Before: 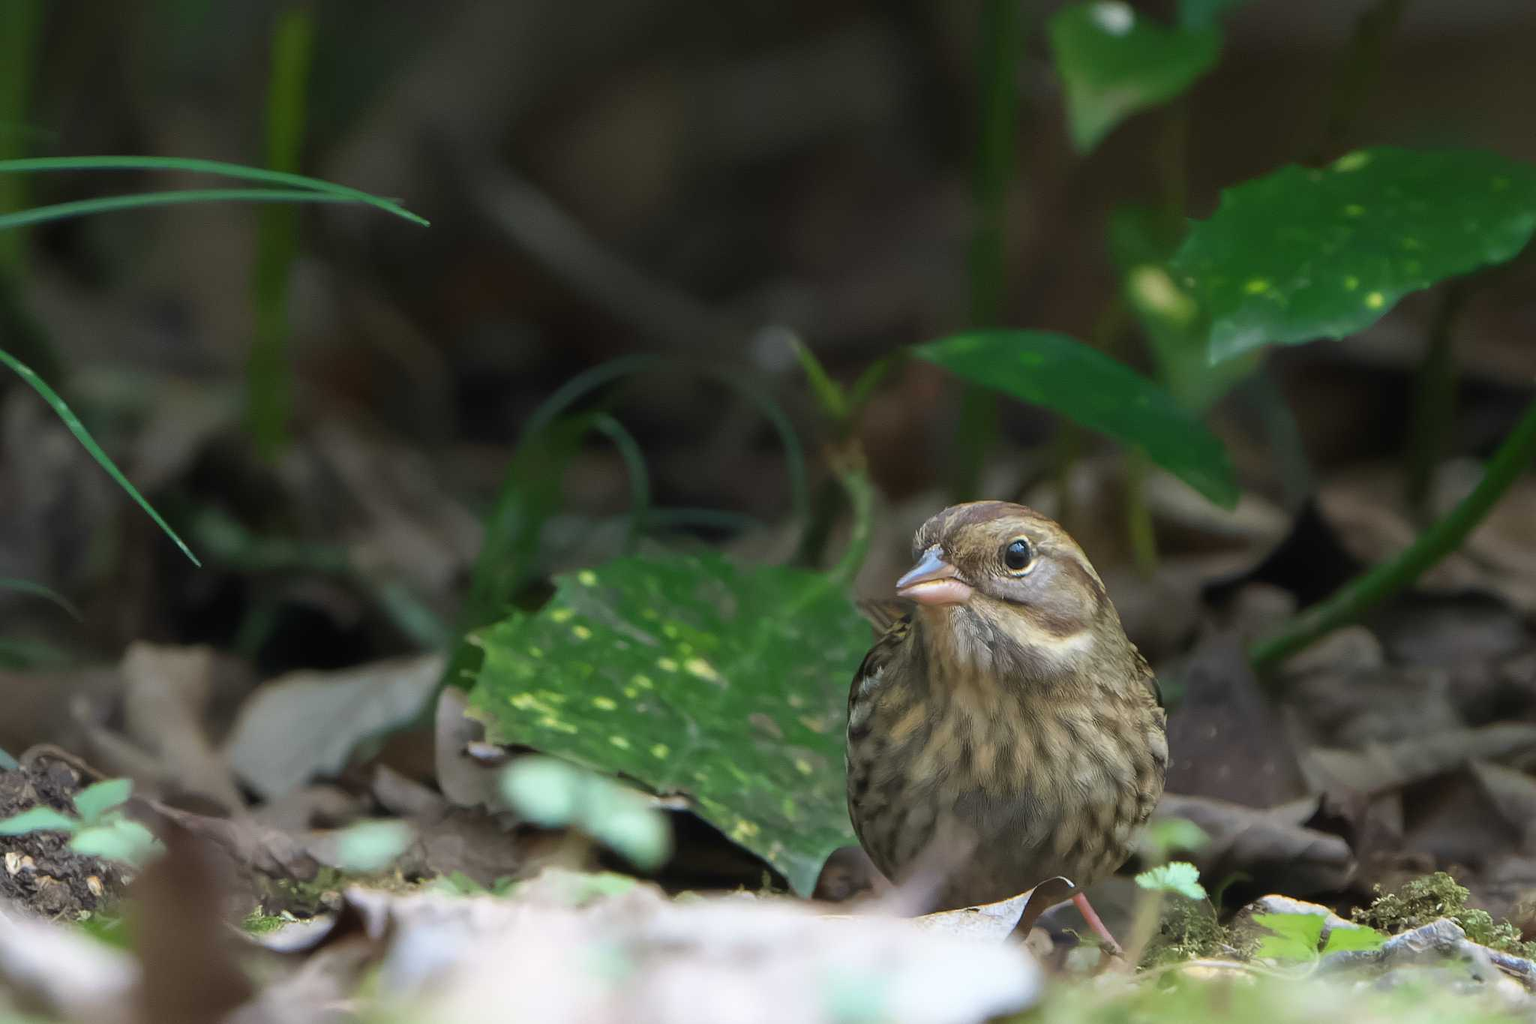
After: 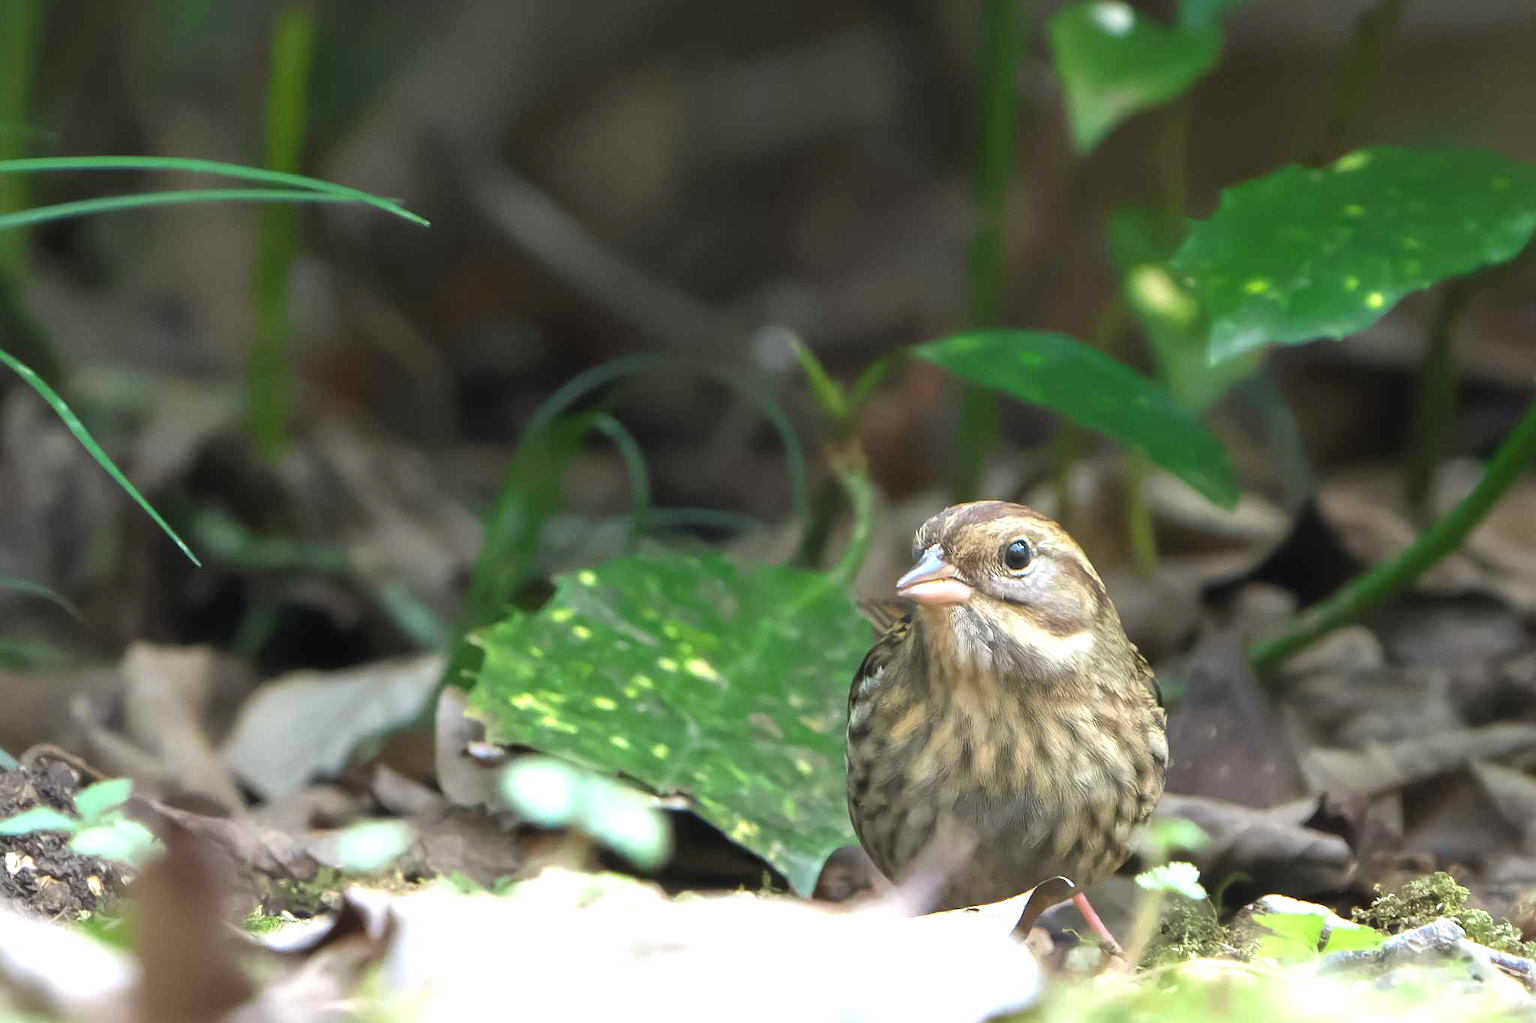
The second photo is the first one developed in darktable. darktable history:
exposure: exposure 1.06 EV, compensate highlight preservation false
